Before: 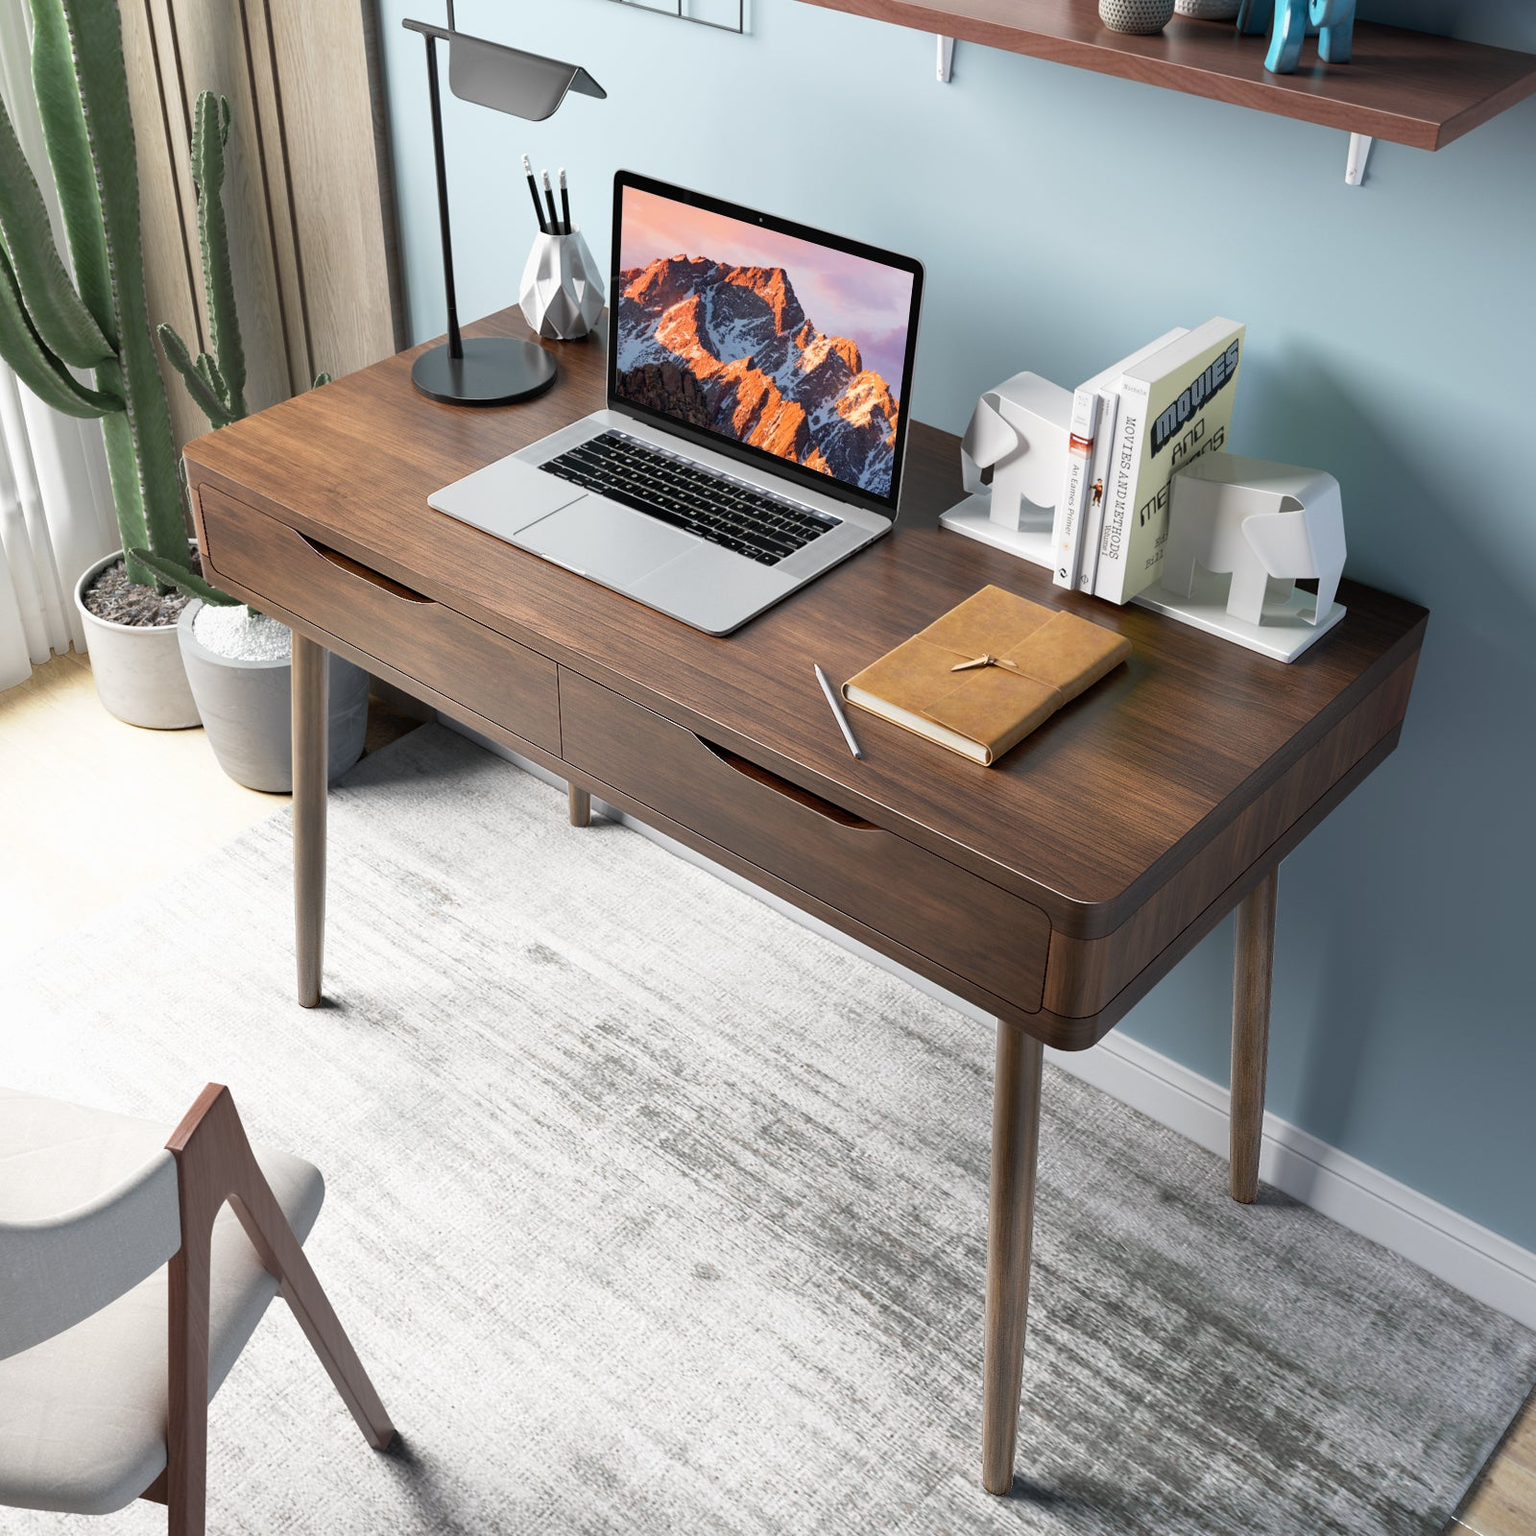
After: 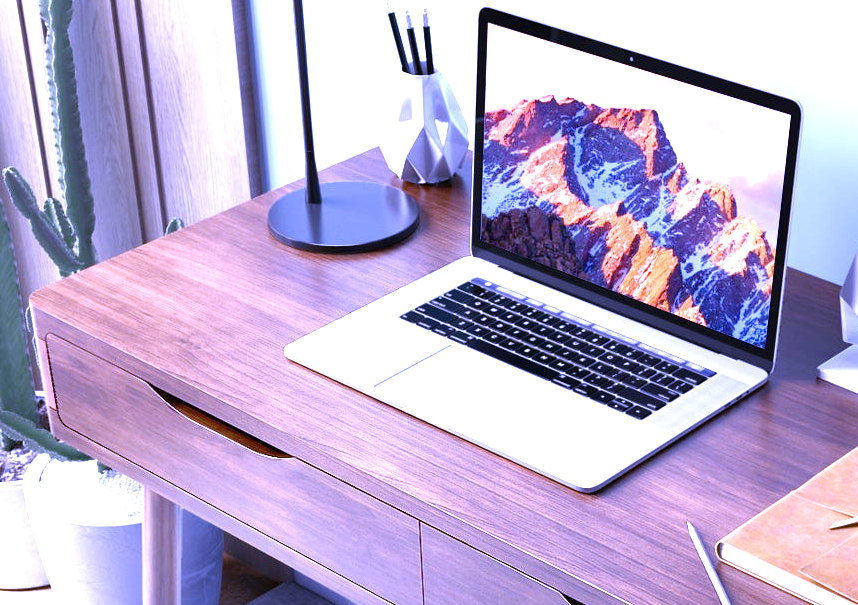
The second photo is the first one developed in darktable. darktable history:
white balance: red 0.98, blue 1.61
crop: left 10.121%, top 10.631%, right 36.218%, bottom 51.526%
exposure: black level correction 0, exposure 0.7 EV, compensate exposure bias true, compensate highlight preservation false
color balance rgb: perceptual saturation grading › global saturation 25%, perceptual saturation grading › highlights -50%, perceptual saturation grading › shadows 30%, perceptual brilliance grading › global brilliance 12%, global vibrance 20%
